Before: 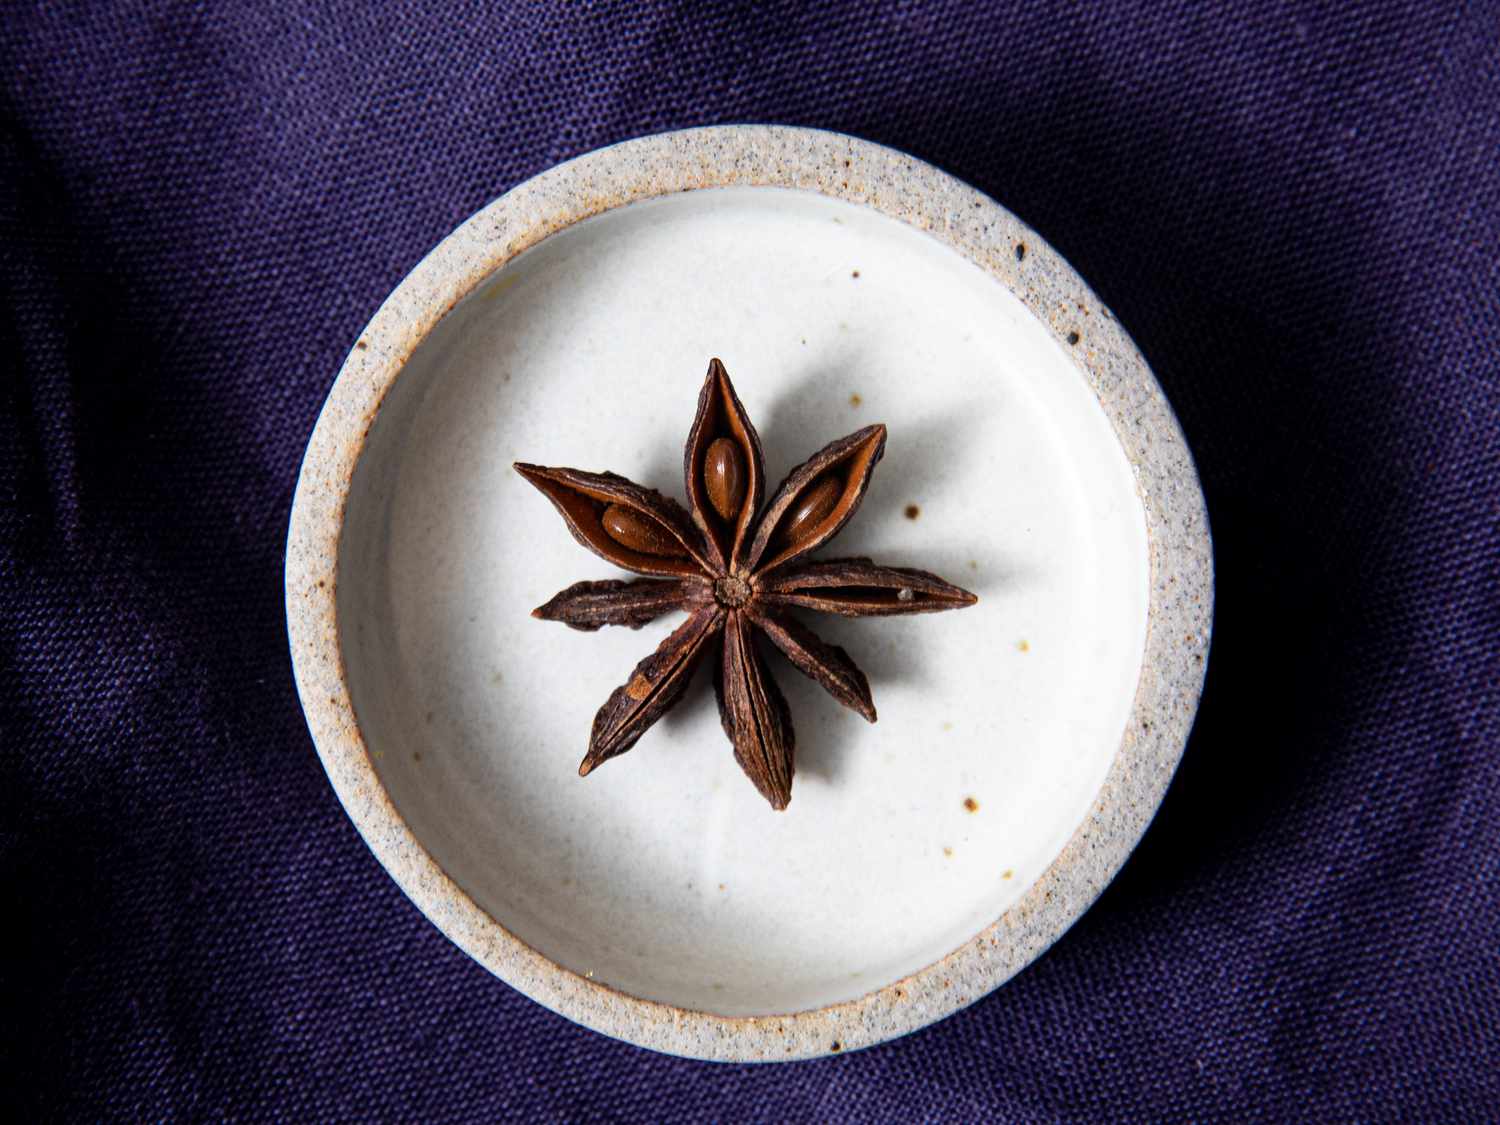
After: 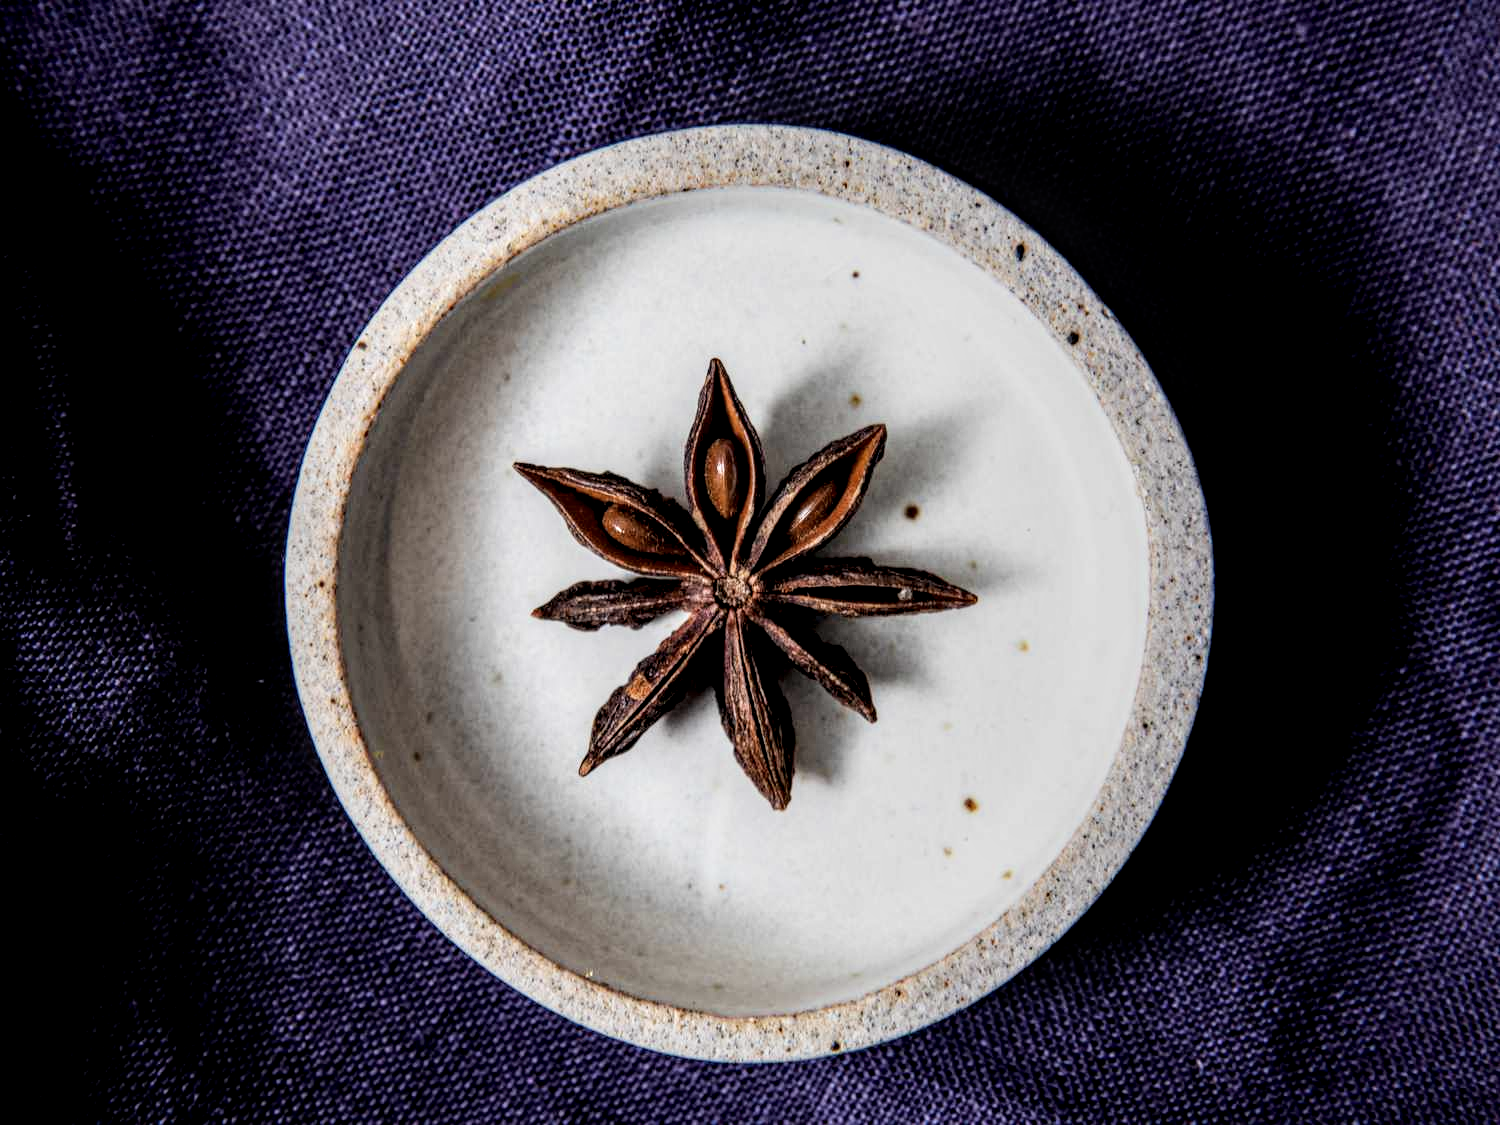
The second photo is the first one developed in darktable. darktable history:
local contrast: highlights 18%, detail 188%
filmic rgb: black relative exposure -8.01 EV, white relative exposure 4.03 EV, hardness 4.1
